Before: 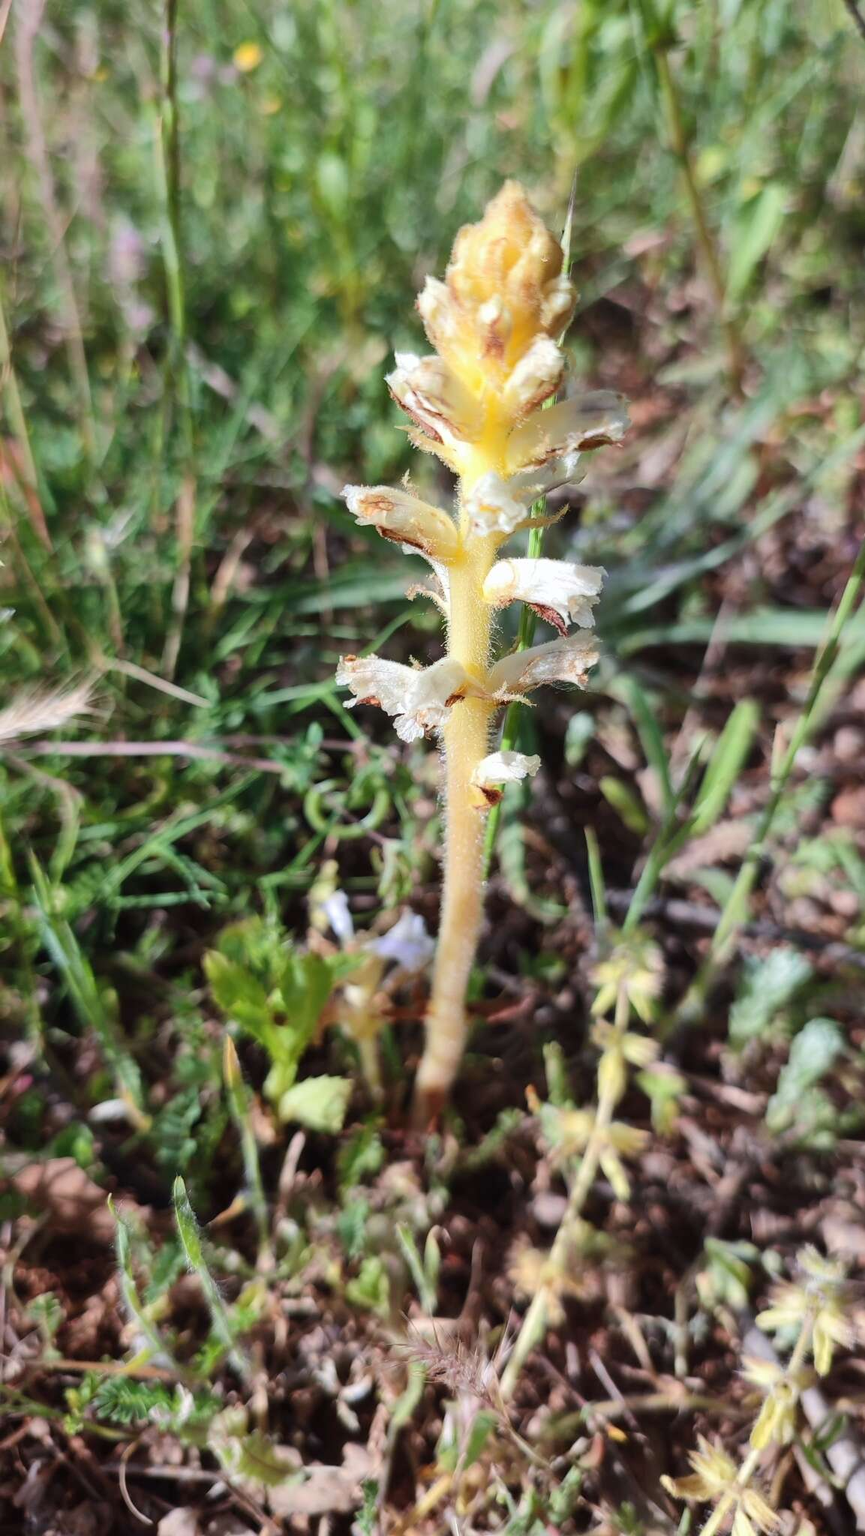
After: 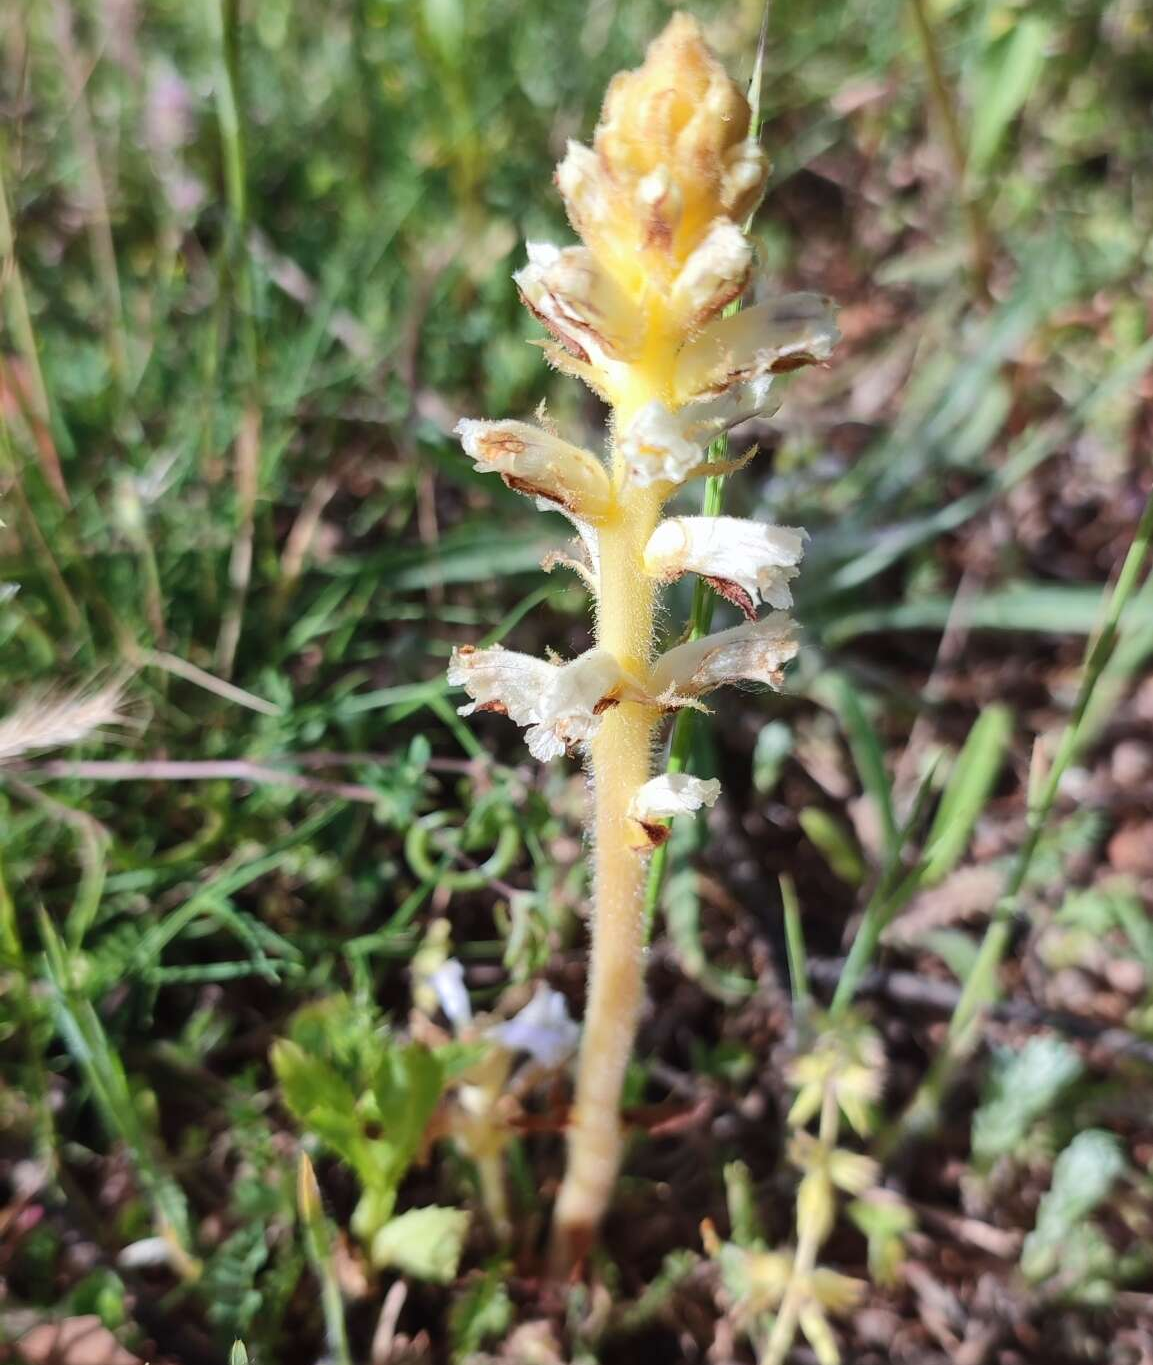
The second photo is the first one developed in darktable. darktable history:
crop: top 11.166%, bottom 22.168%
rotate and perspective: automatic cropping off
